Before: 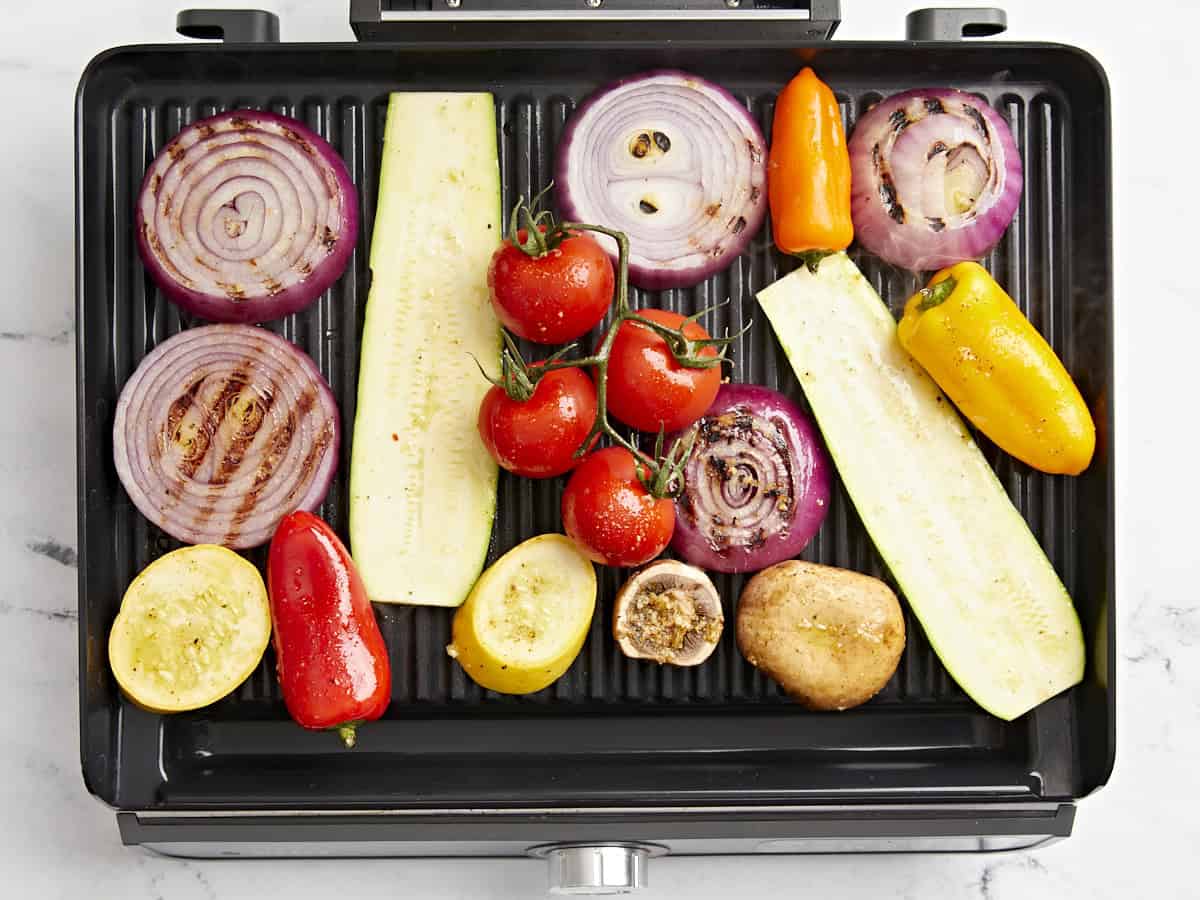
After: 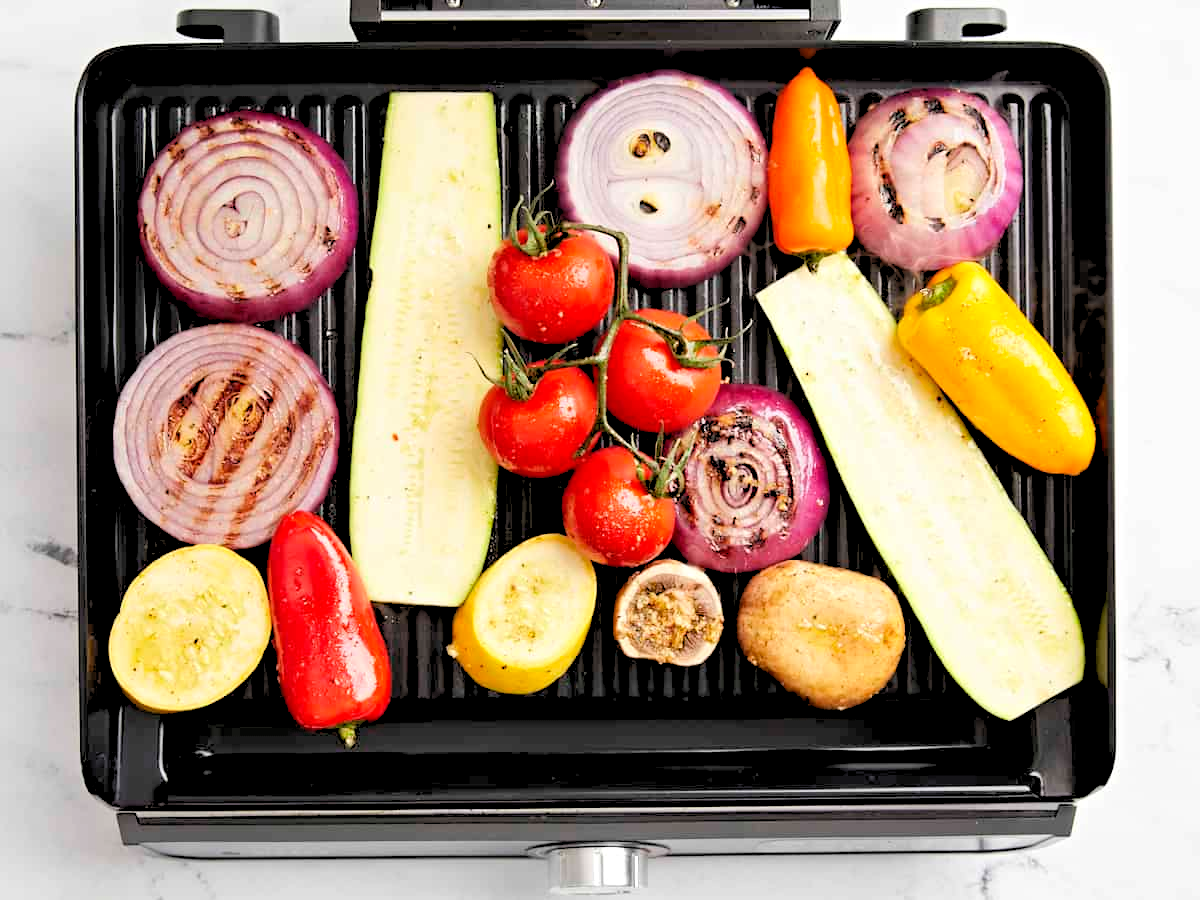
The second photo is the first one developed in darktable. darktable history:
rgb levels: preserve colors sum RGB, levels [[0.038, 0.433, 0.934], [0, 0.5, 1], [0, 0.5, 1]]
tone equalizer: -8 EV -0.417 EV, -7 EV -0.389 EV, -6 EV -0.333 EV, -5 EV -0.222 EV, -3 EV 0.222 EV, -2 EV 0.333 EV, -1 EV 0.389 EV, +0 EV 0.417 EV, edges refinement/feathering 500, mask exposure compensation -1.57 EV, preserve details no
